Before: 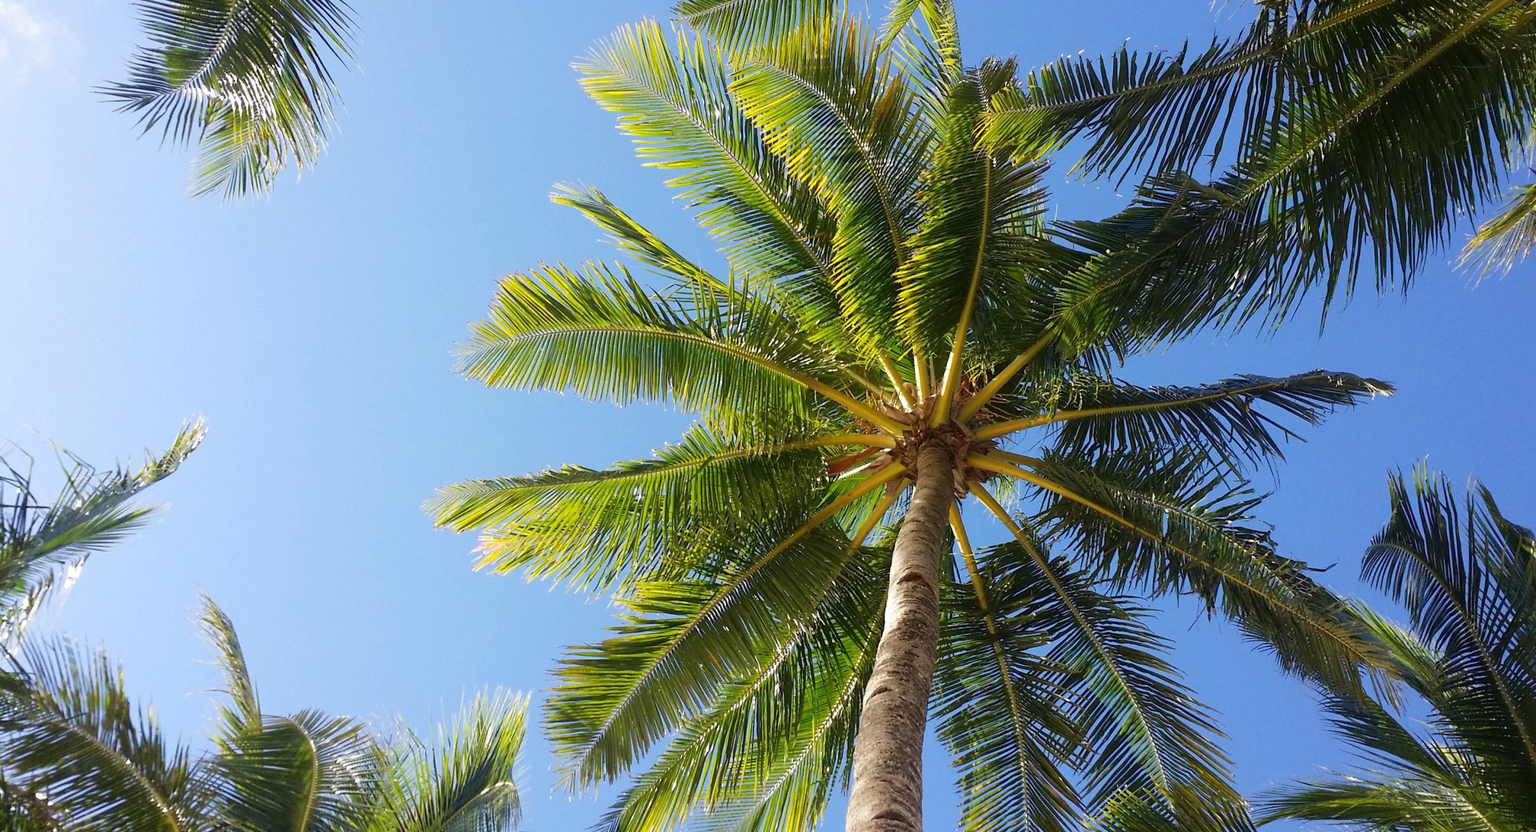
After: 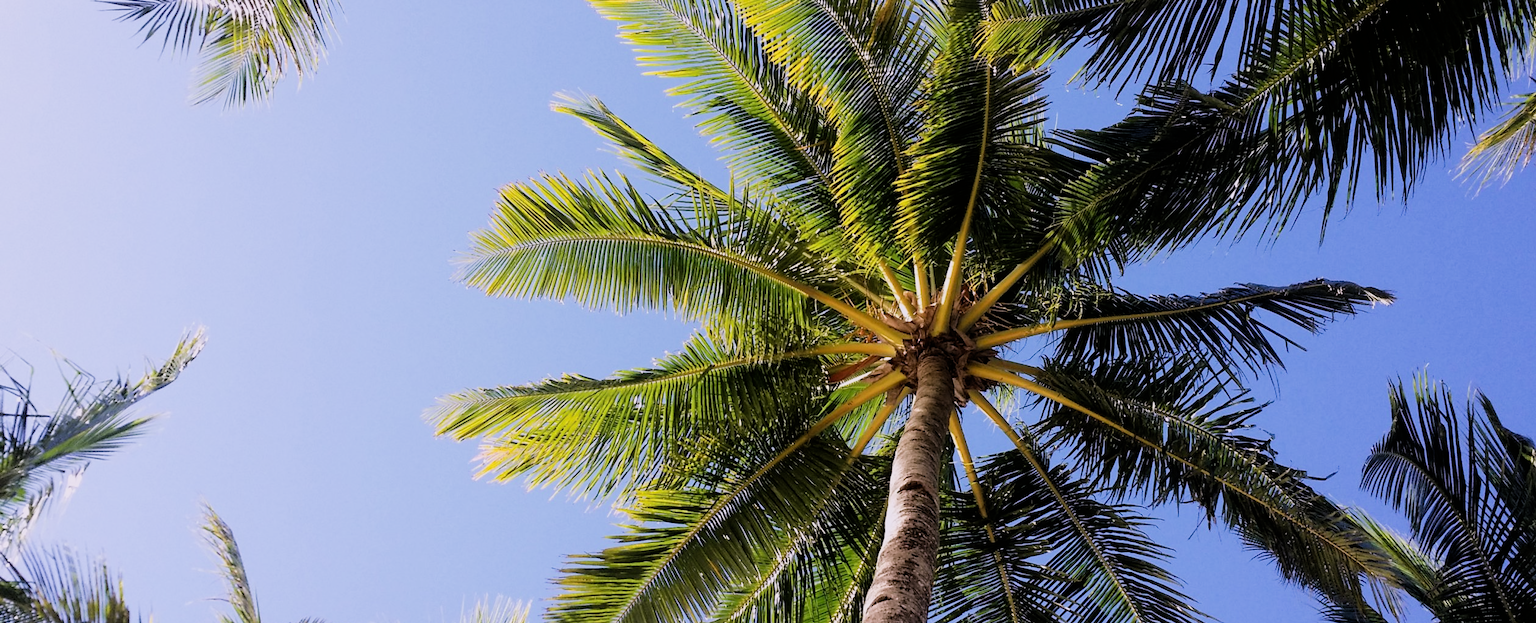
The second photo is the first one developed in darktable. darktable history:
crop: top 11.038%, bottom 13.962%
white balance: red 1.066, blue 1.119
filmic rgb: black relative exposure -5 EV, hardness 2.88, contrast 1.3, highlights saturation mix -30%
